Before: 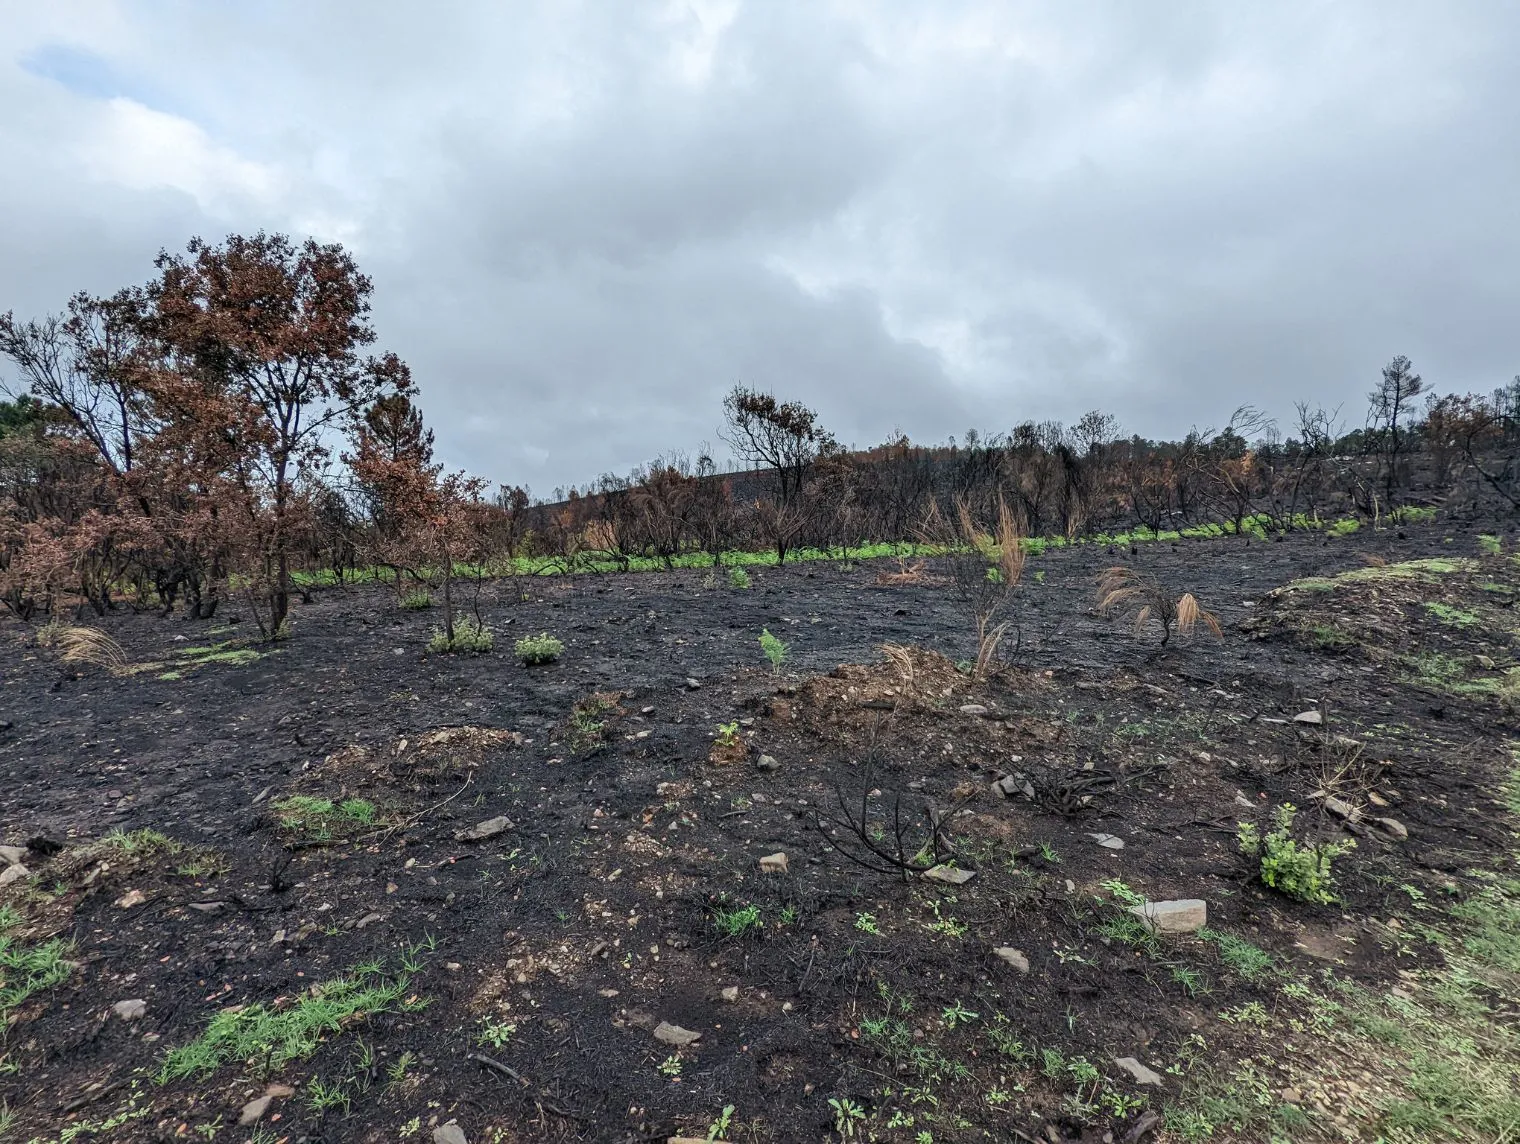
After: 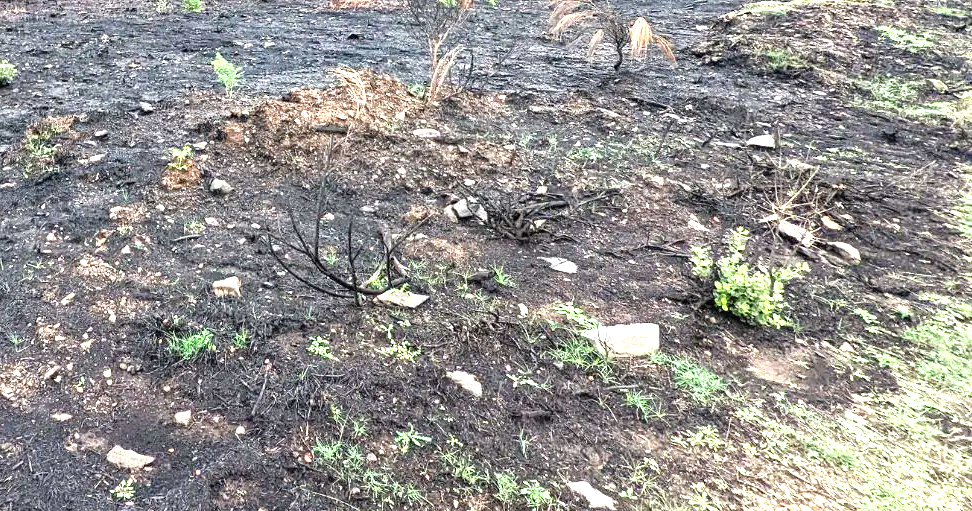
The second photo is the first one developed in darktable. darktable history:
crop and rotate: left 36.003%, top 50.409%, bottom 4.844%
tone equalizer: -8 EV -0.385 EV, -7 EV -0.423 EV, -6 EV -0.34 EV, -5 EV -0.259 EV, -3 EV 0.199 EV, -2 EV 0.324 EV, -1 EV 0.382 EV, +0 EV 0.393 EV
exposure: black level correction 0, exposure 1.665 EV, compensate exposure bias true, compensate highlight preservation false
